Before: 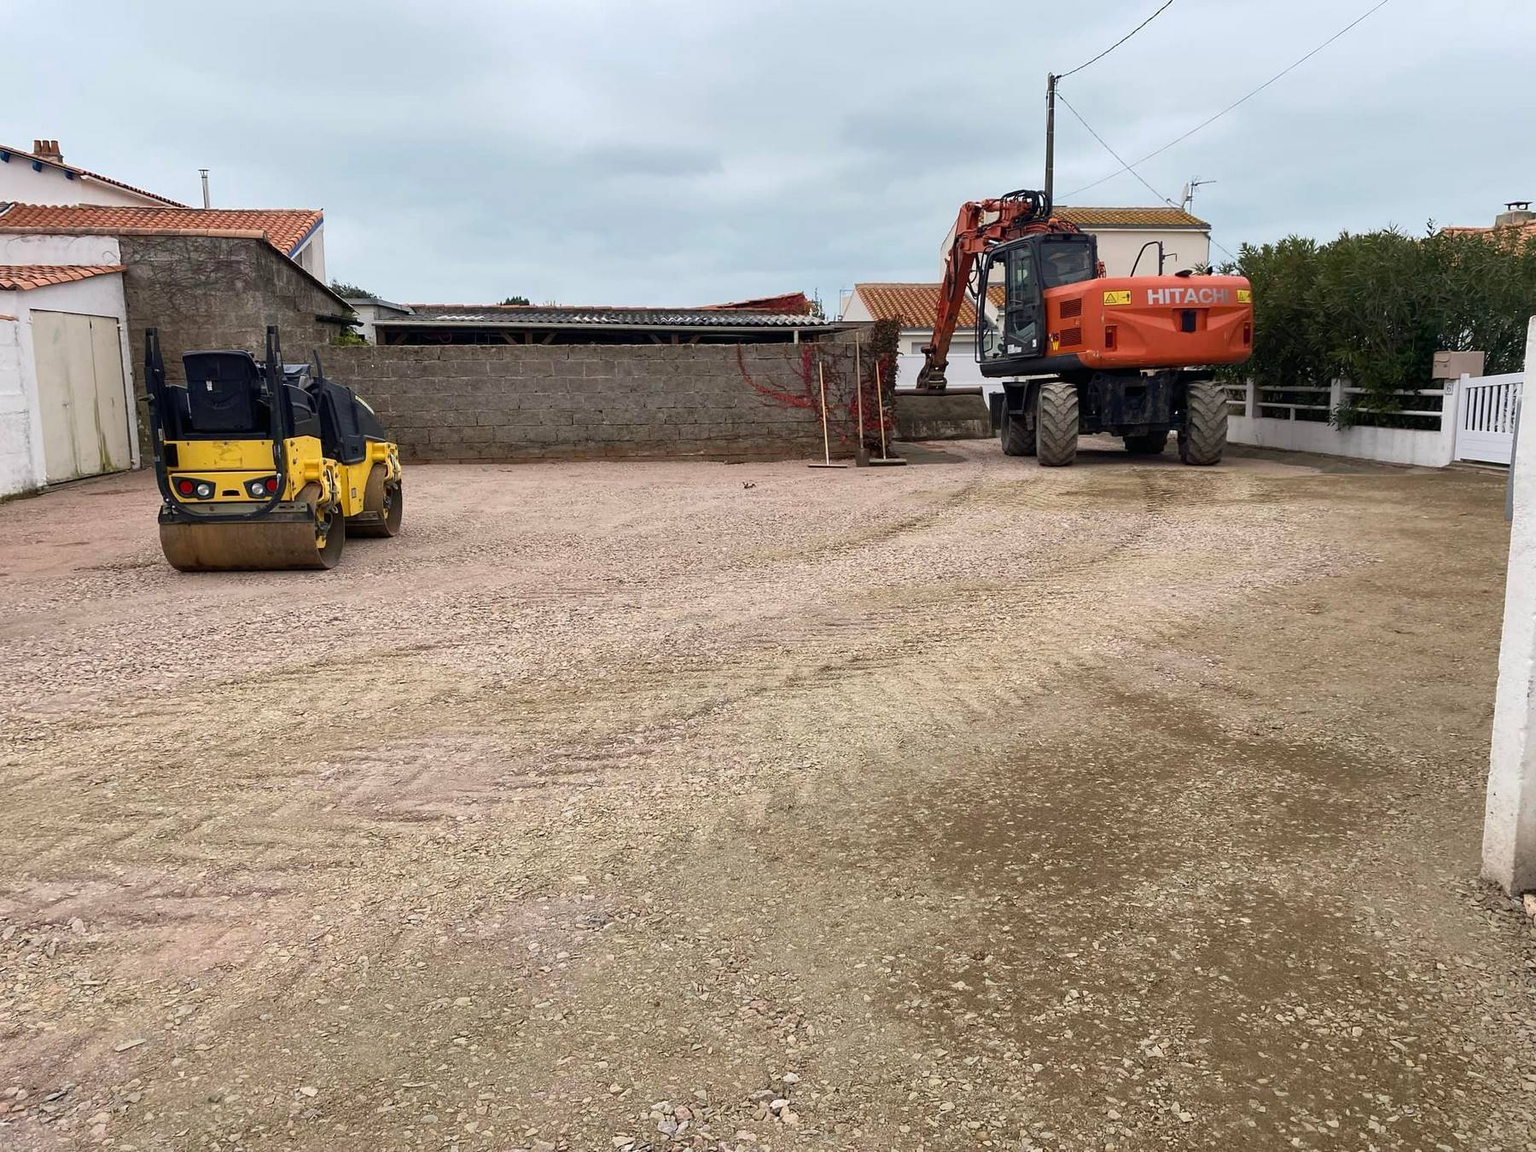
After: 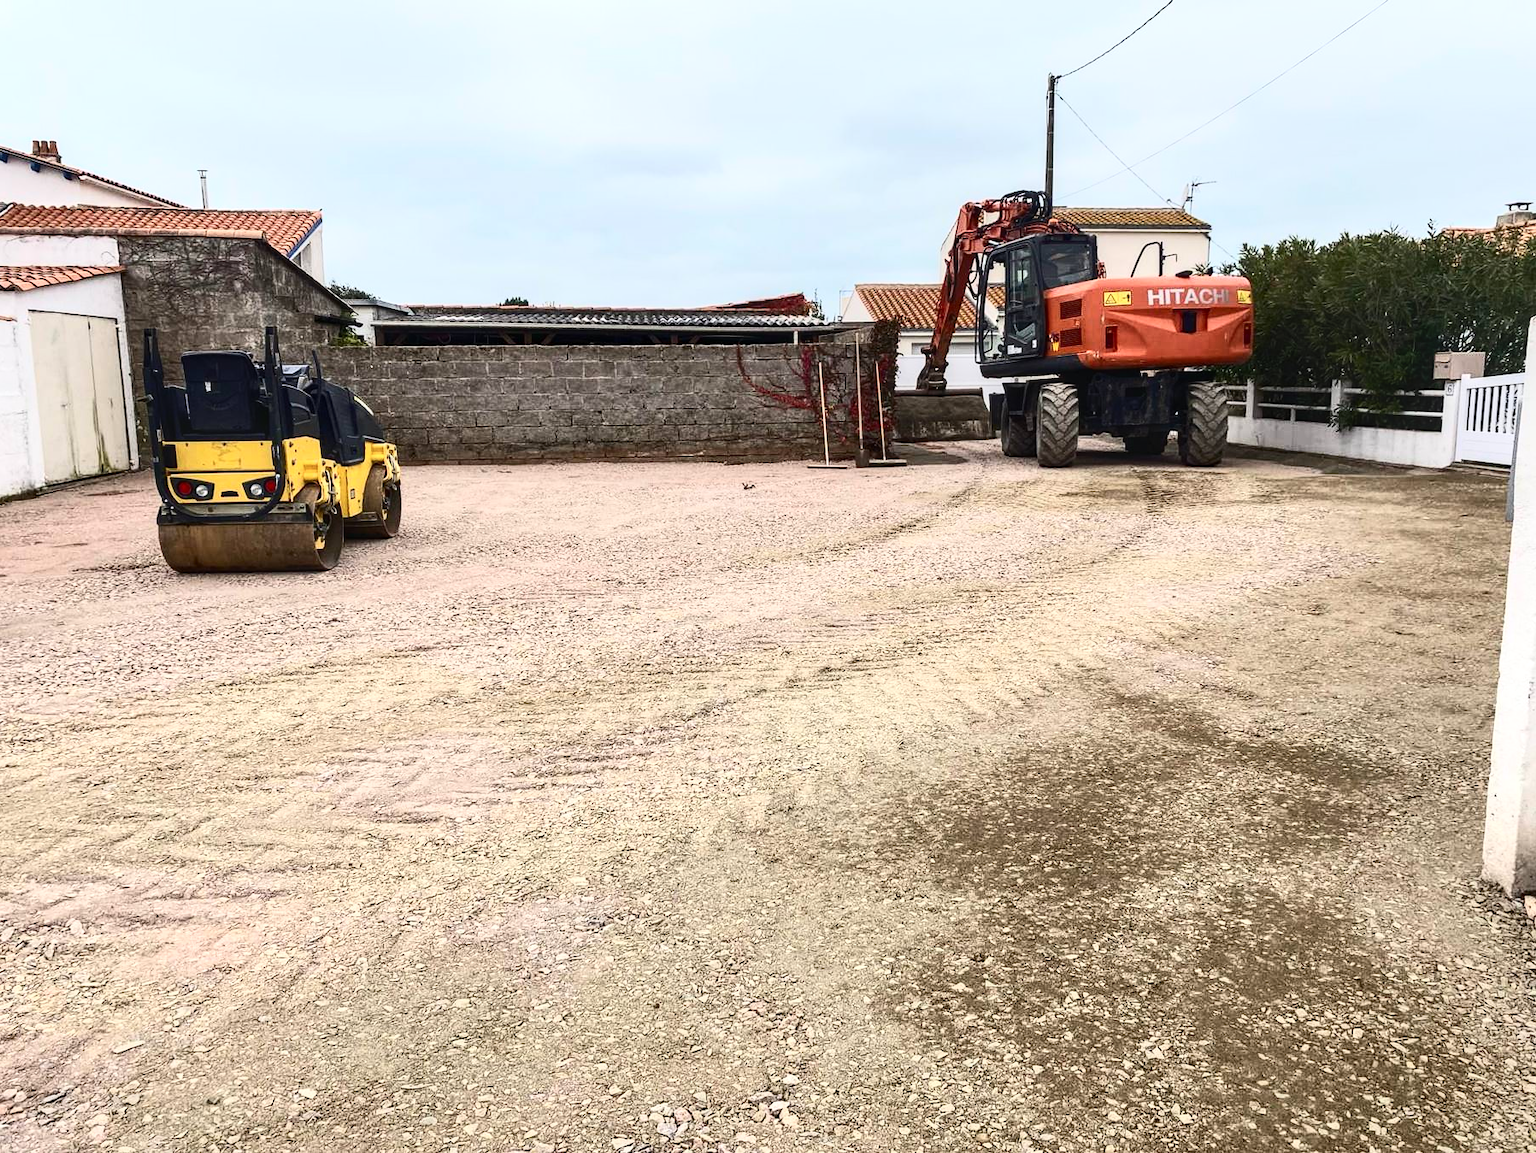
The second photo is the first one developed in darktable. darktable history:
crop and rotate: left 0.126%
local contrast: on, module defaults
exposure: exposure 0.197 EV, compensate highlight preservation false
contrast brightness saturation: contrast 0.39, brightness 0.1
